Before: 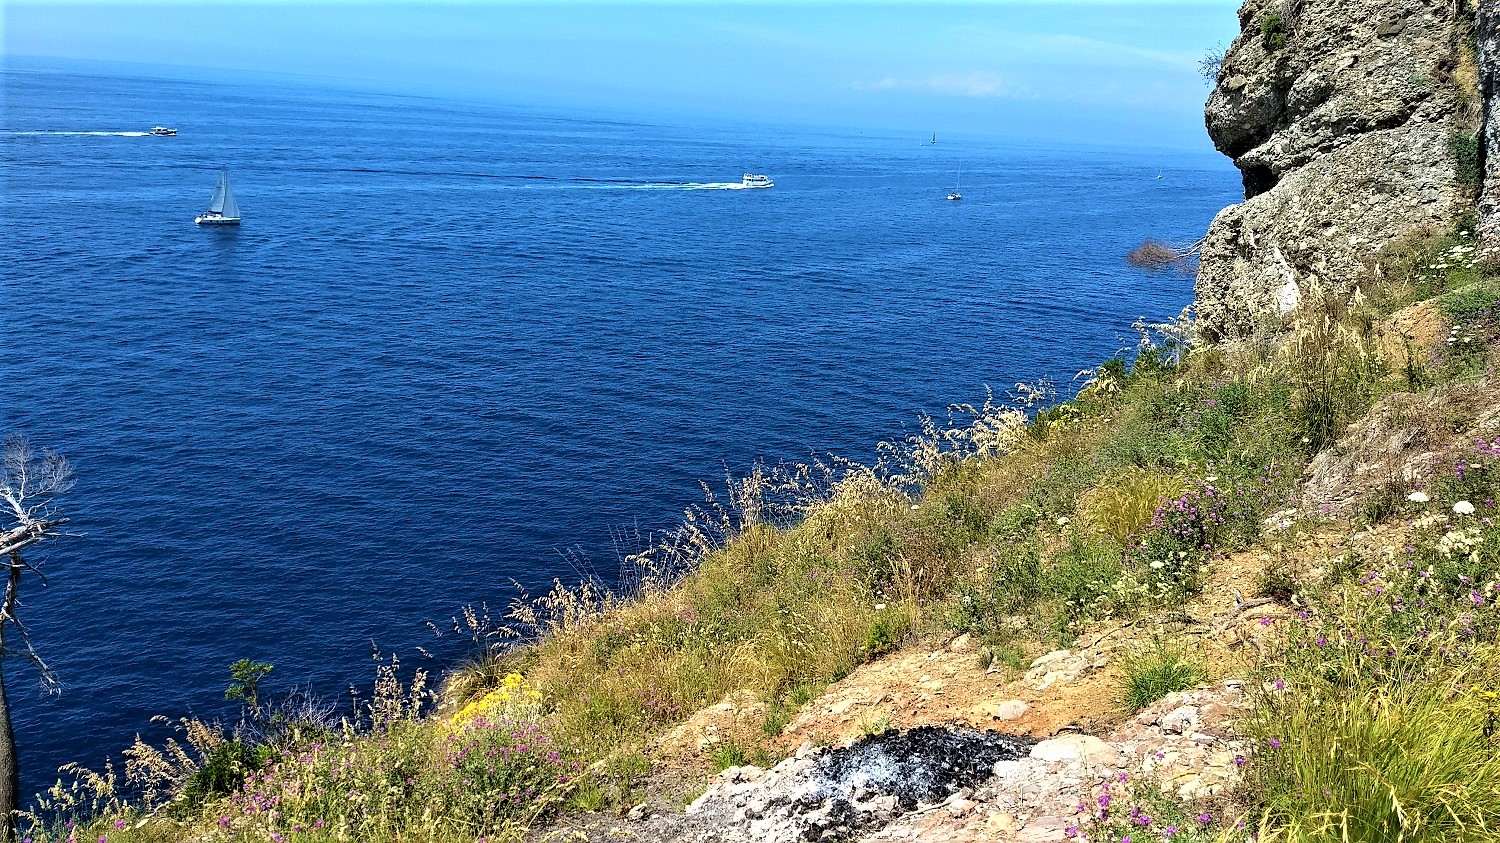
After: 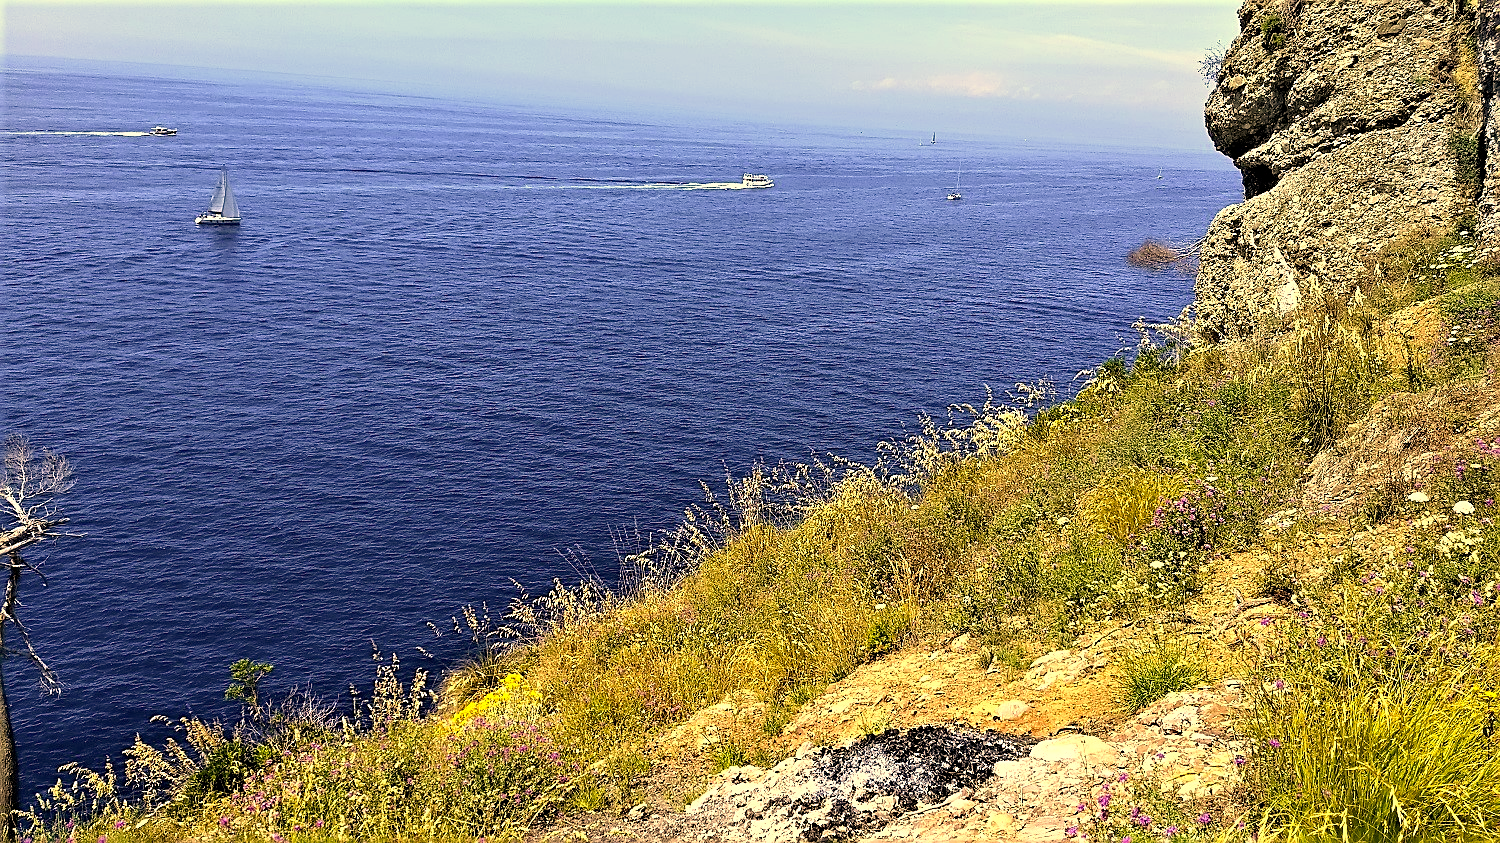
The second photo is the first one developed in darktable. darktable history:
color correction: highlights a* 14.77, highlights b* 31.86
exposure: black level correction 0.001, exposure 0.193 EV, compensate highlight preservation false
sharpen: on, module defaults
